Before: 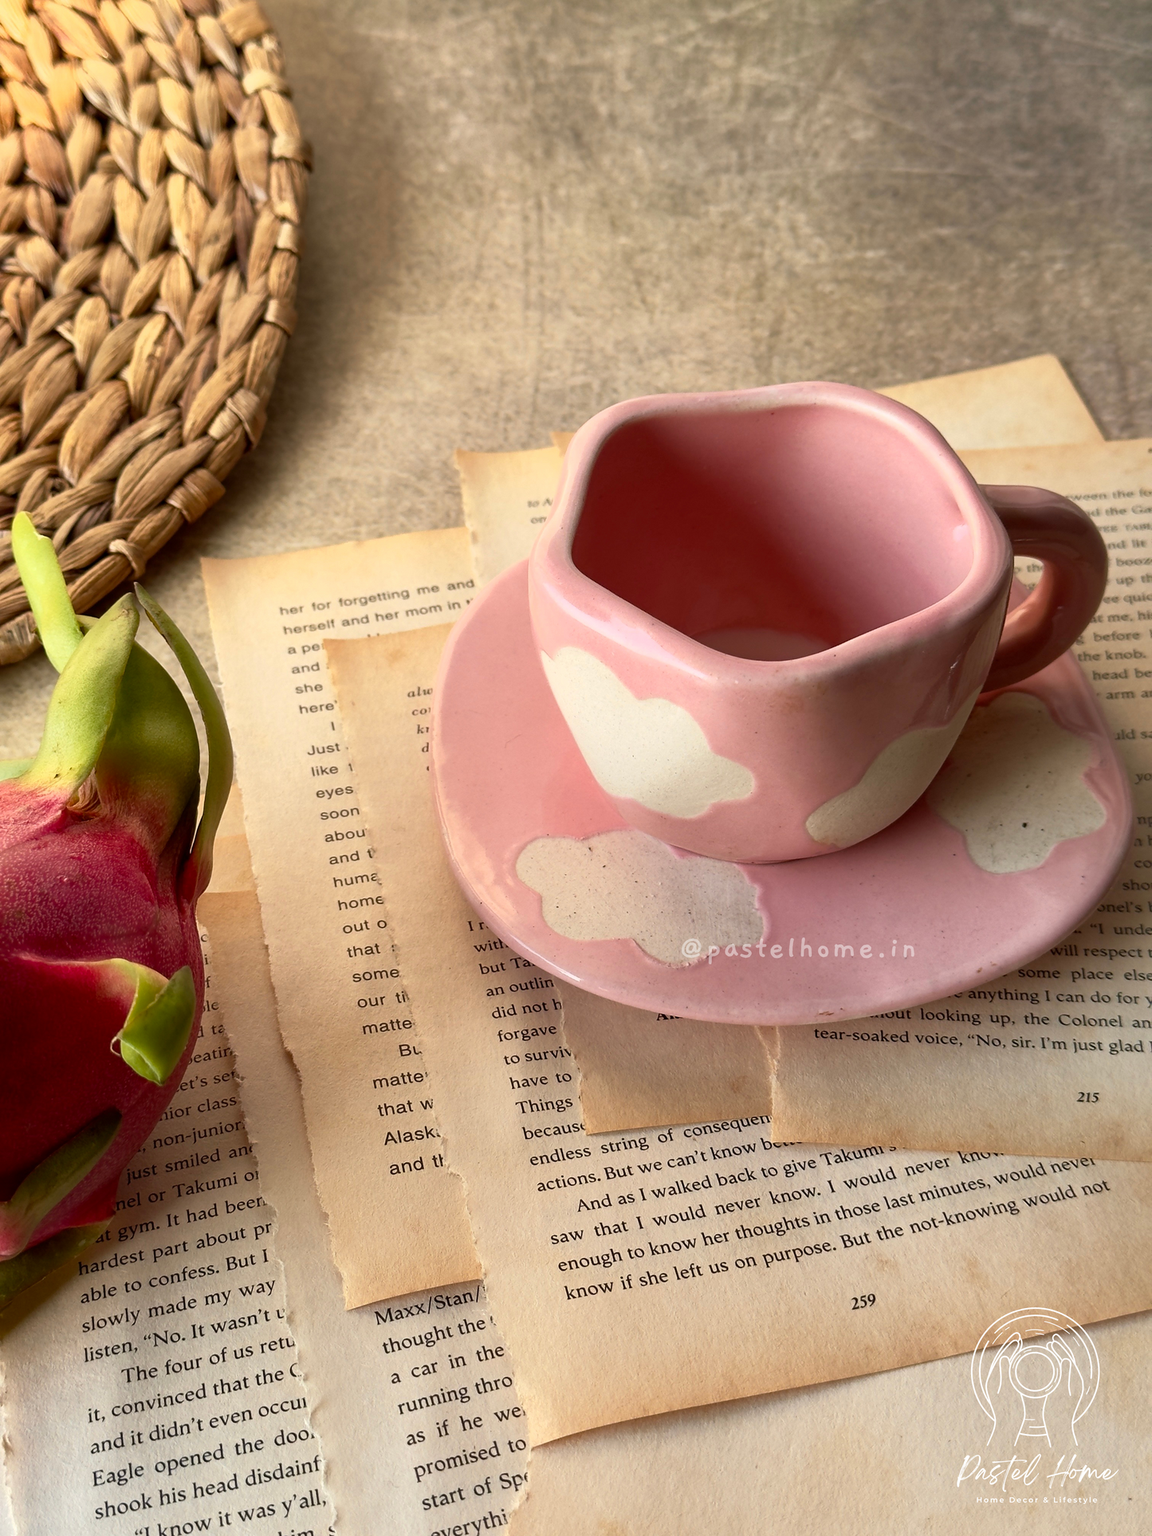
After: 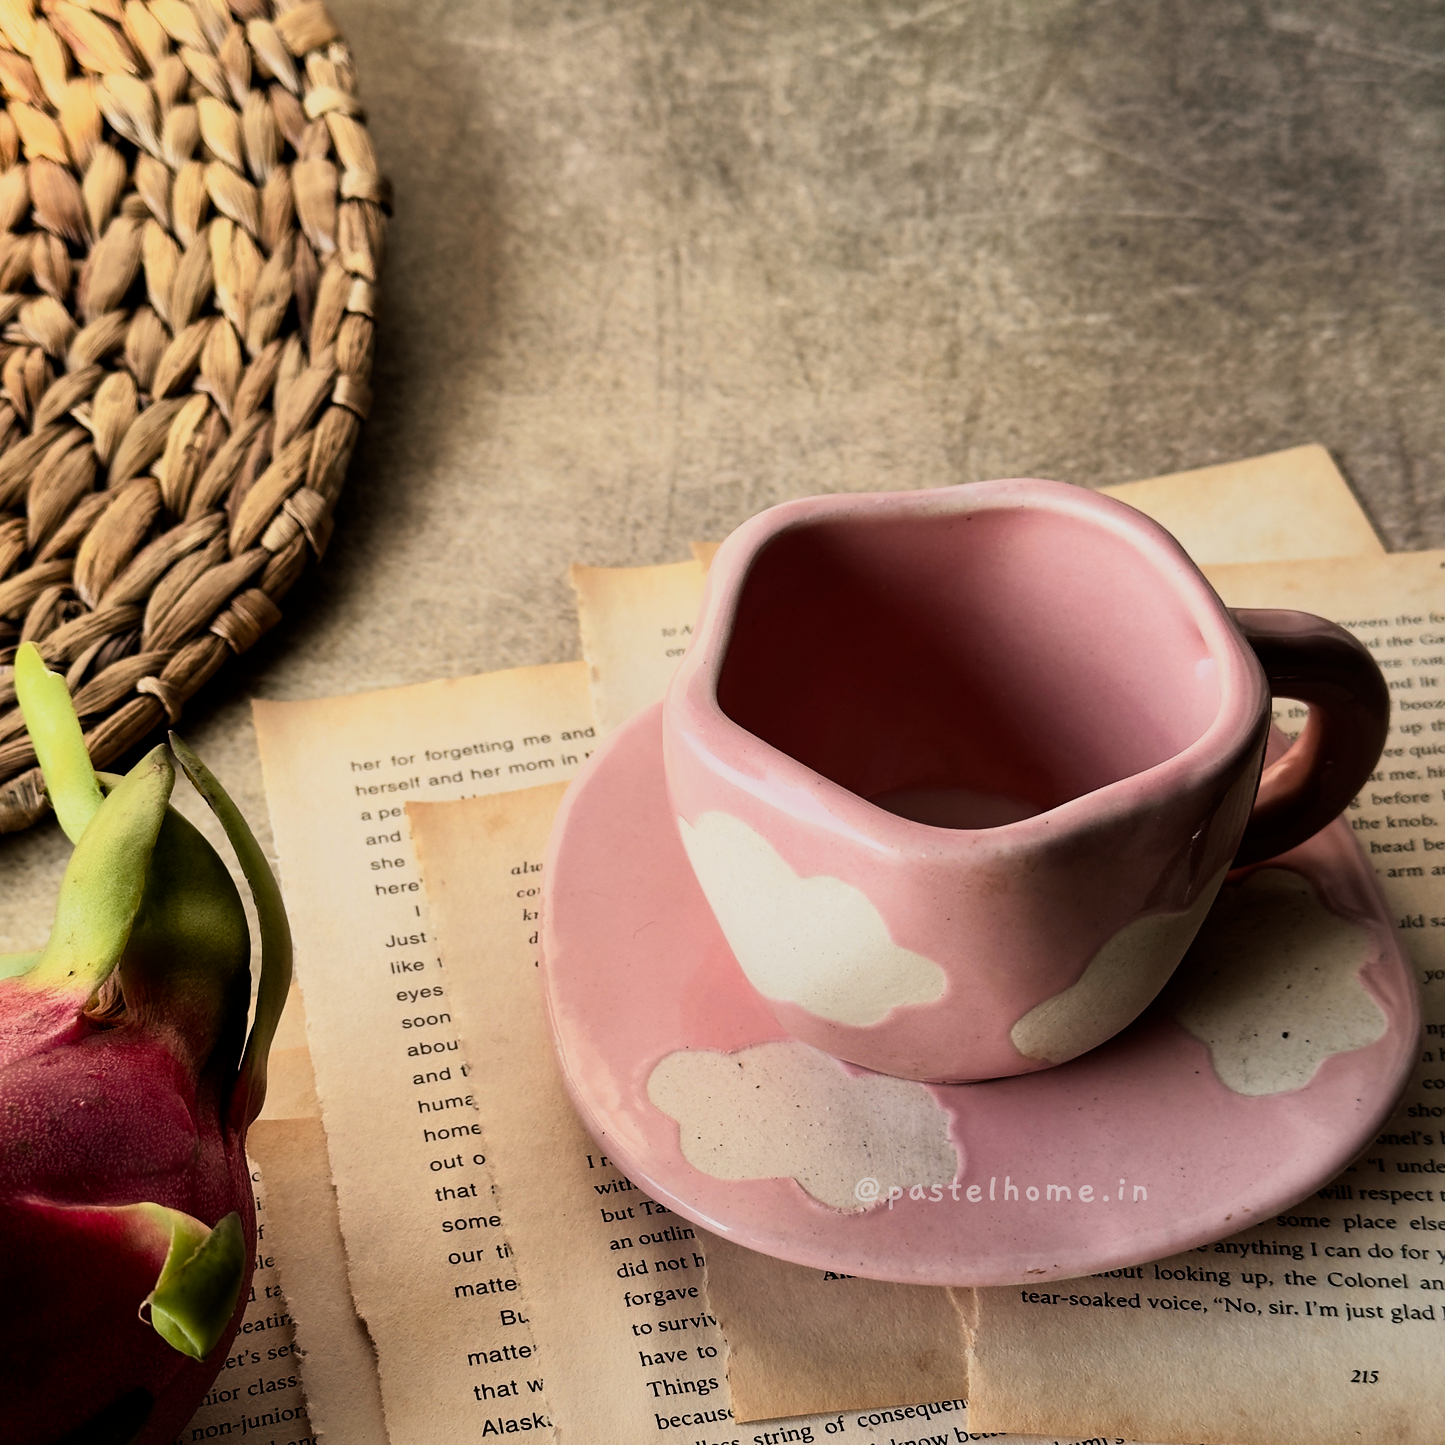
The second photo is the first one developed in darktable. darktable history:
filmic rgb: black relative exposure -5 EV, white relative exposure 3.5 EV, hardness 3.19, contrast 1.5, highlights saturation mix -50%
exposure: exposure -0.293 EV, compensate highlight preservation false
crop: bottom 24.988%
